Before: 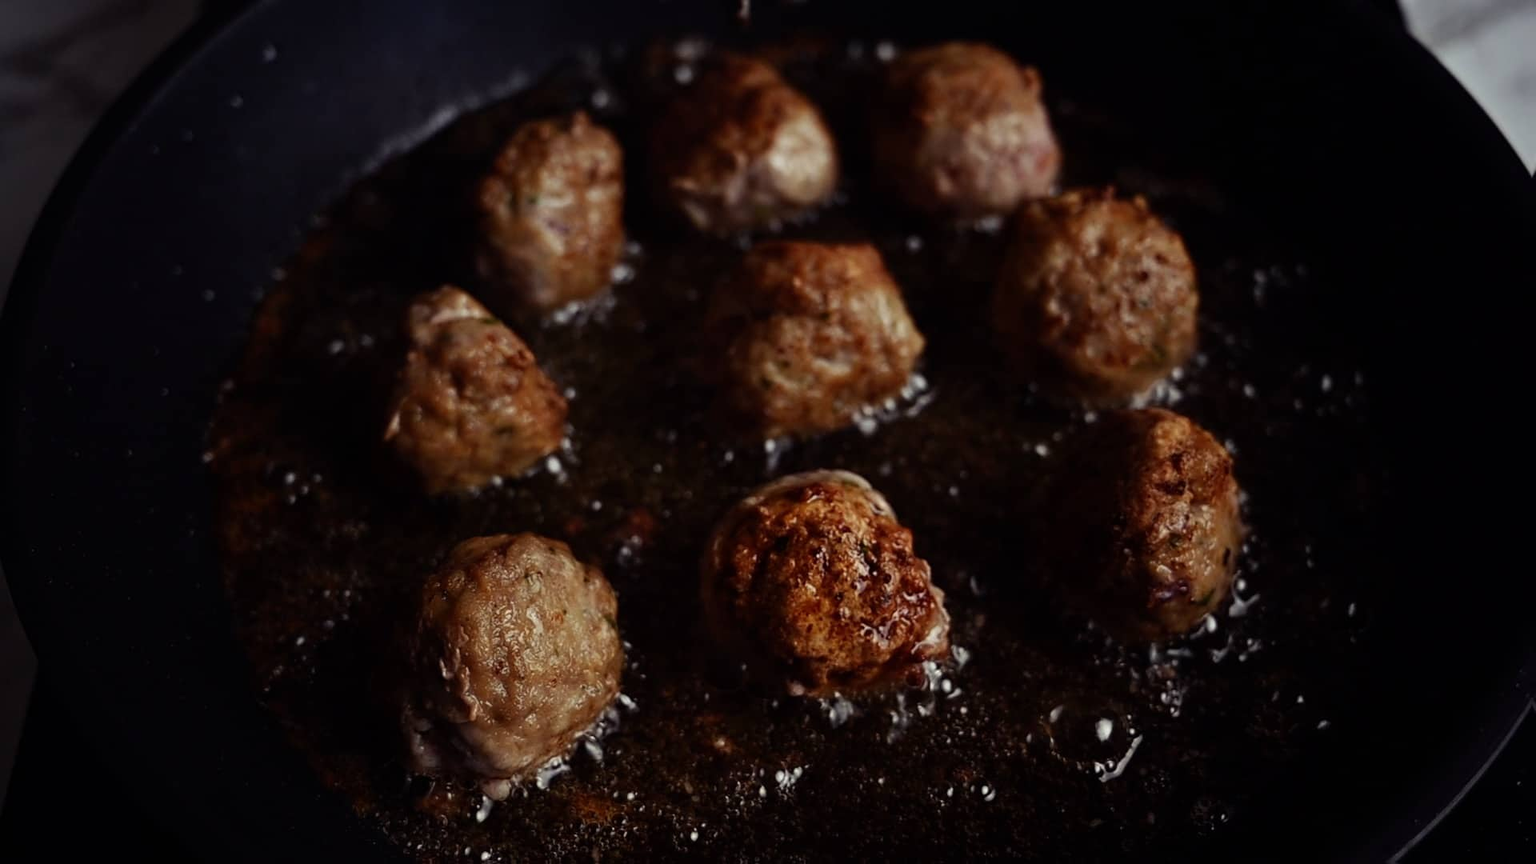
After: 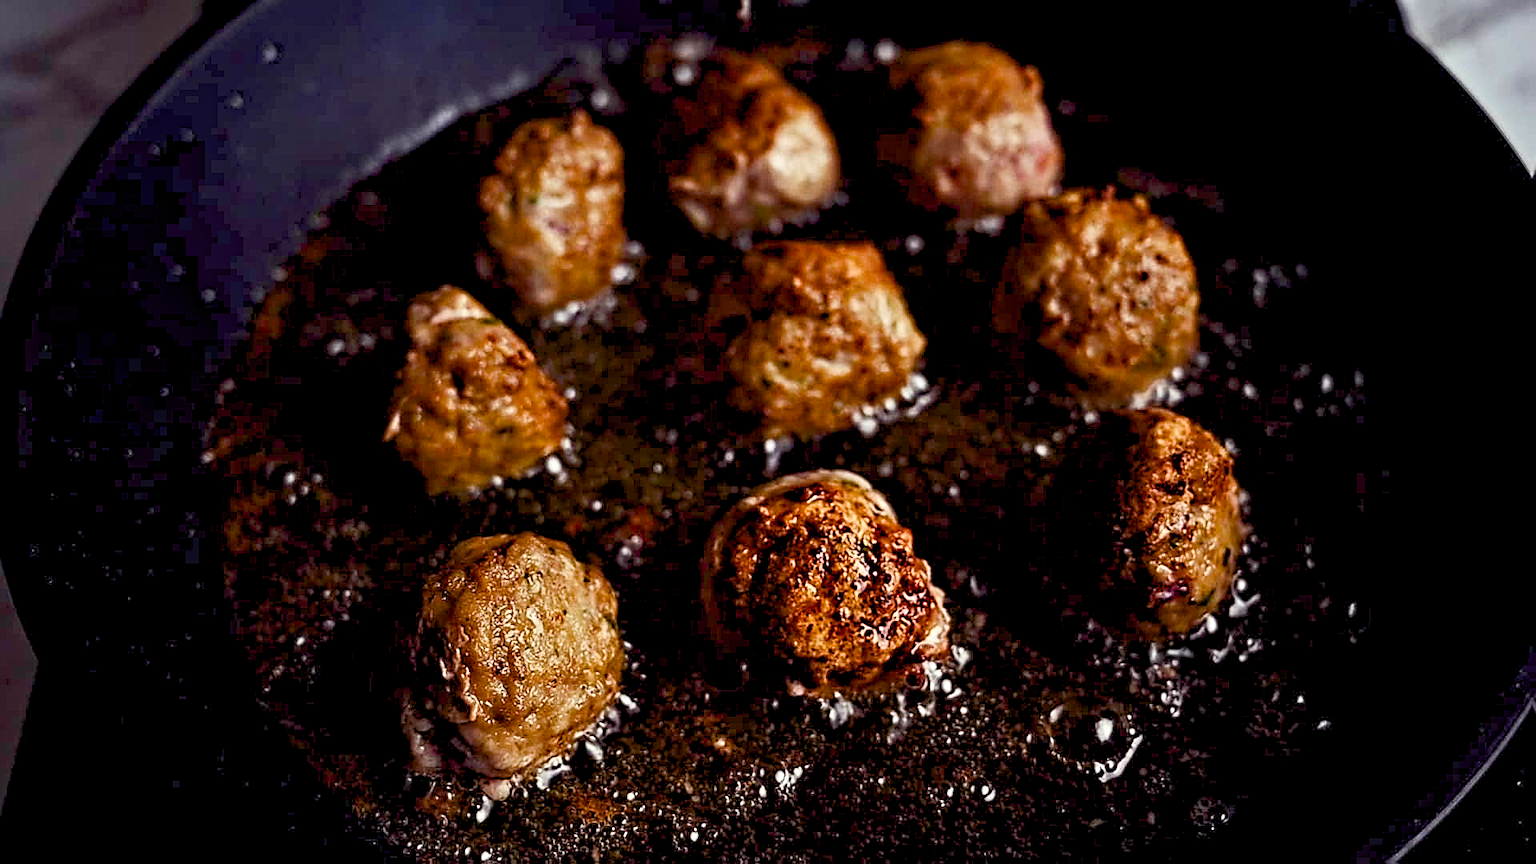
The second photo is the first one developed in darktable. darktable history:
sharpen: on, module defaults
color balance rgb: global offset › luminance -0.5%, perceptual saturation grading › highlights -17.77%, perceptual saturation grading › mid-tones 33.1%, perceptual saturation grading › shadows 50.52%, perceptual brilliance grading › highlights 10.8%, perceptual brilliance grading › shadows -10.8%, global vibrance 24.22%, contrast -25%
contrast brightness saturation: contrast 0.2, brightness 0.16, saturation 0.22
contrast equalizer: octaves 7, y [[0.5, 0.542, 0.583, 0.625, 0.667, 0.708], [0.5 ×6], [0.5 ×6], [0 ×6], [0 ×6]]
